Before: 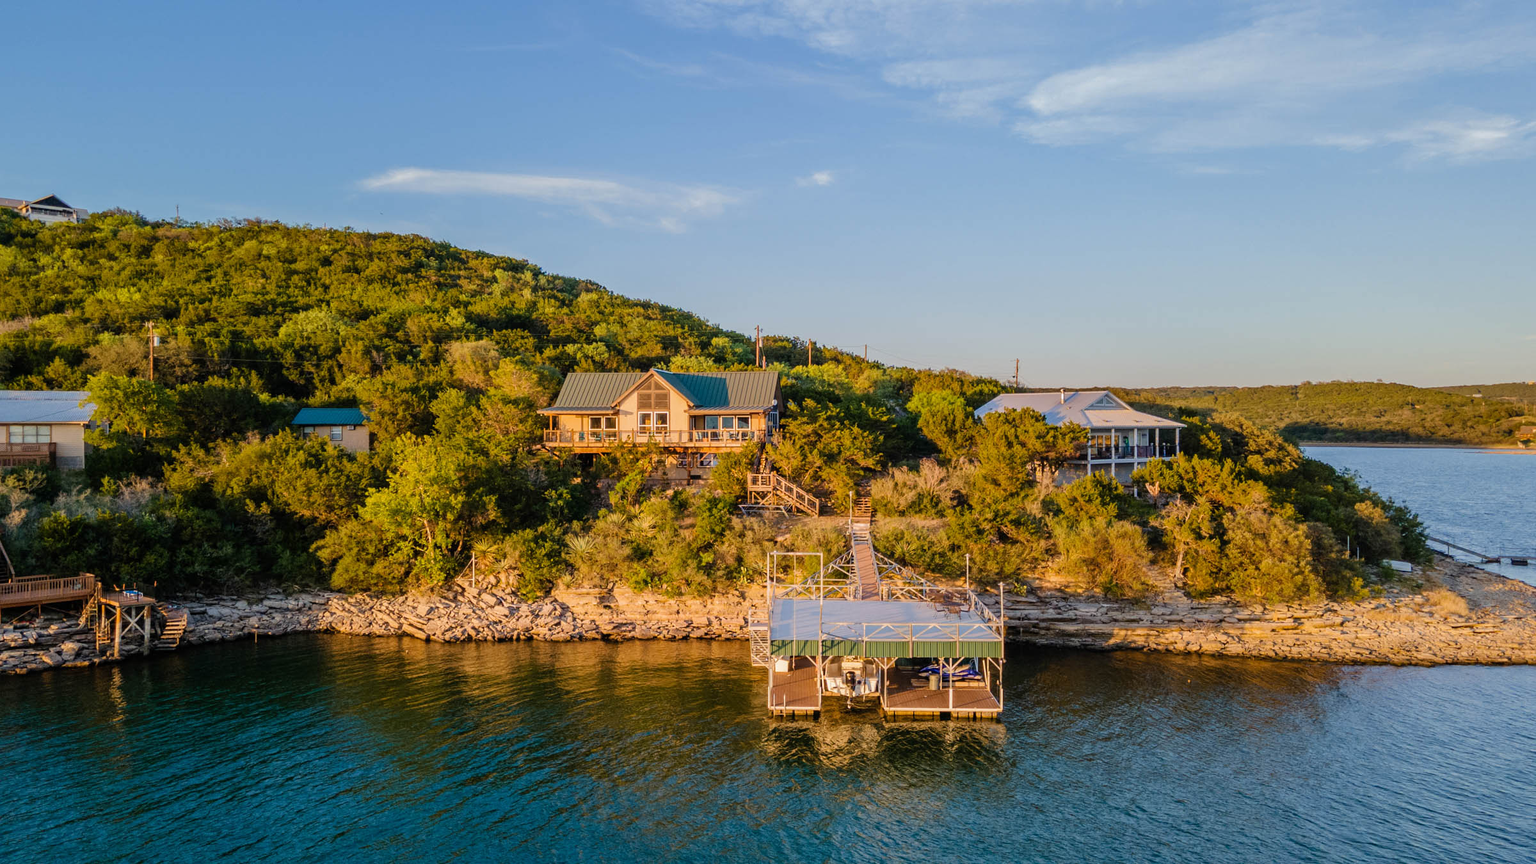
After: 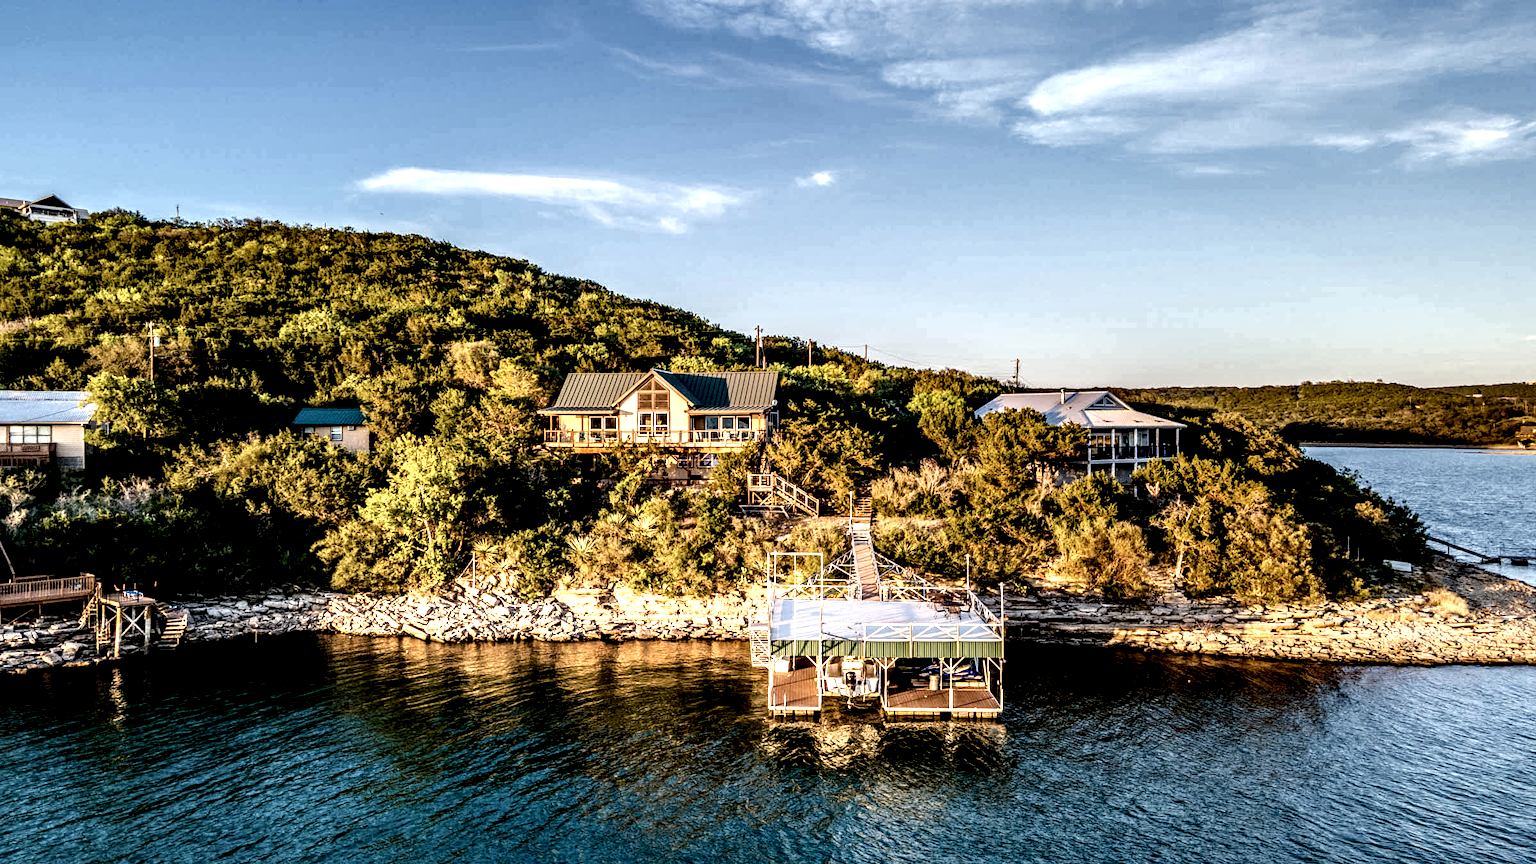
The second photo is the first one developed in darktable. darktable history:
contrast brightness saturation: saturation -0.054
local contrast: highlights 117%, shadows 41%, detail 294%
